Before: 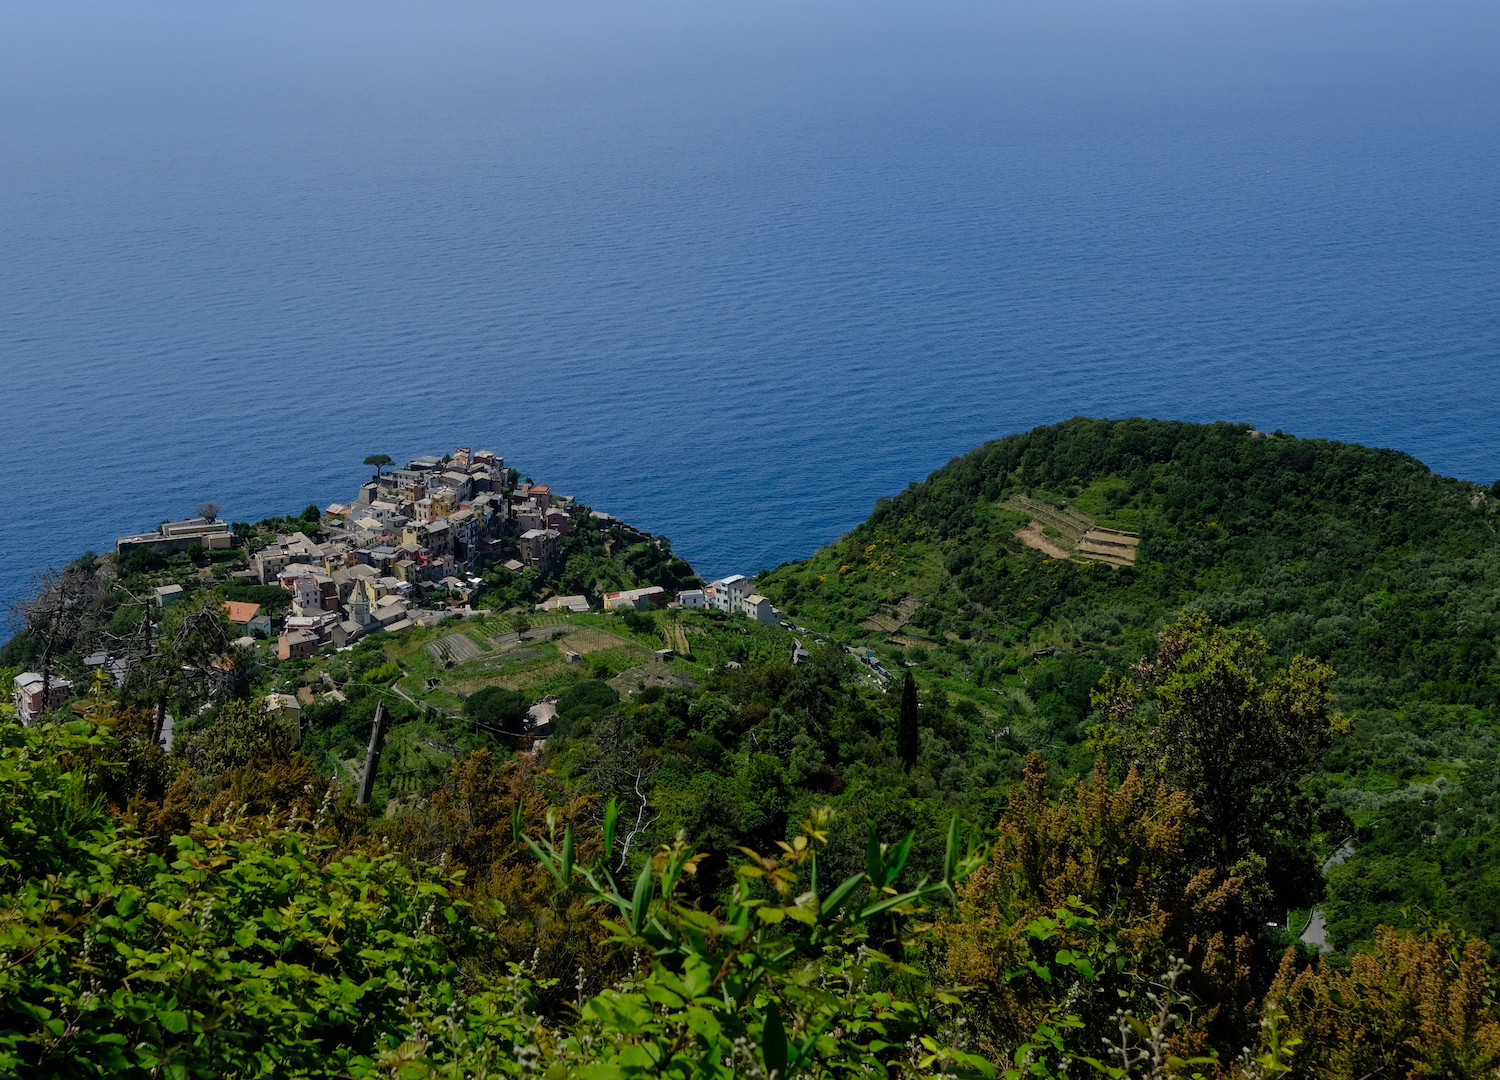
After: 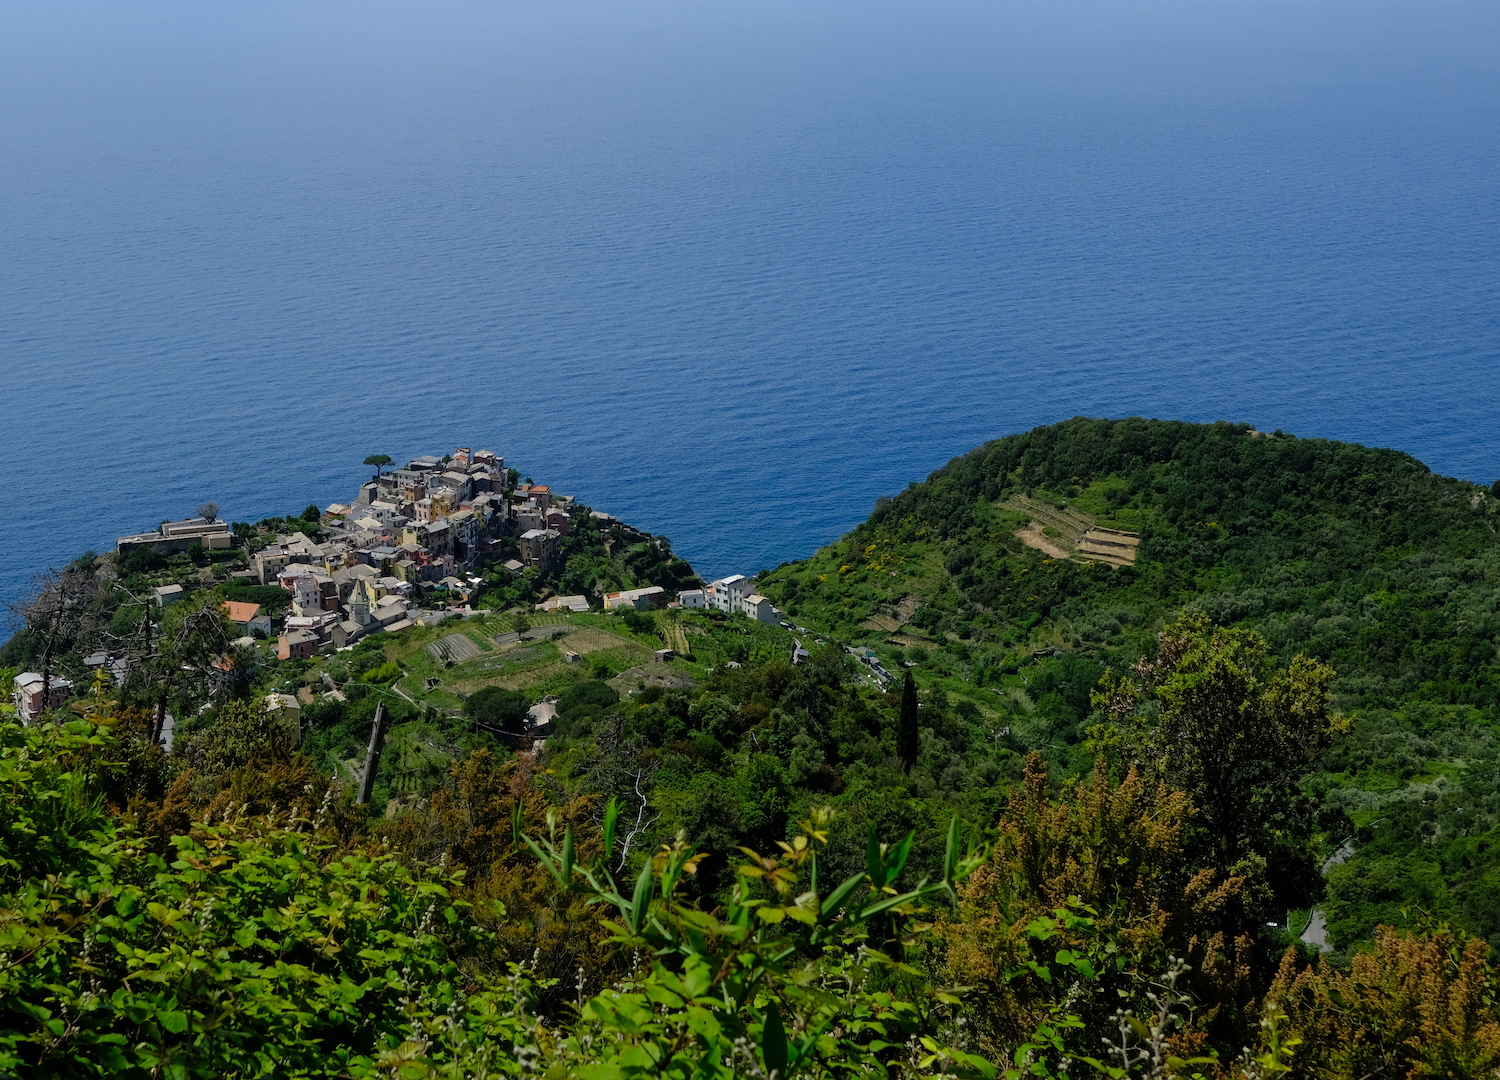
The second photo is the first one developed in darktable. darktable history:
exposure: exposure 0.153 EV, compensate highlight preservation false
